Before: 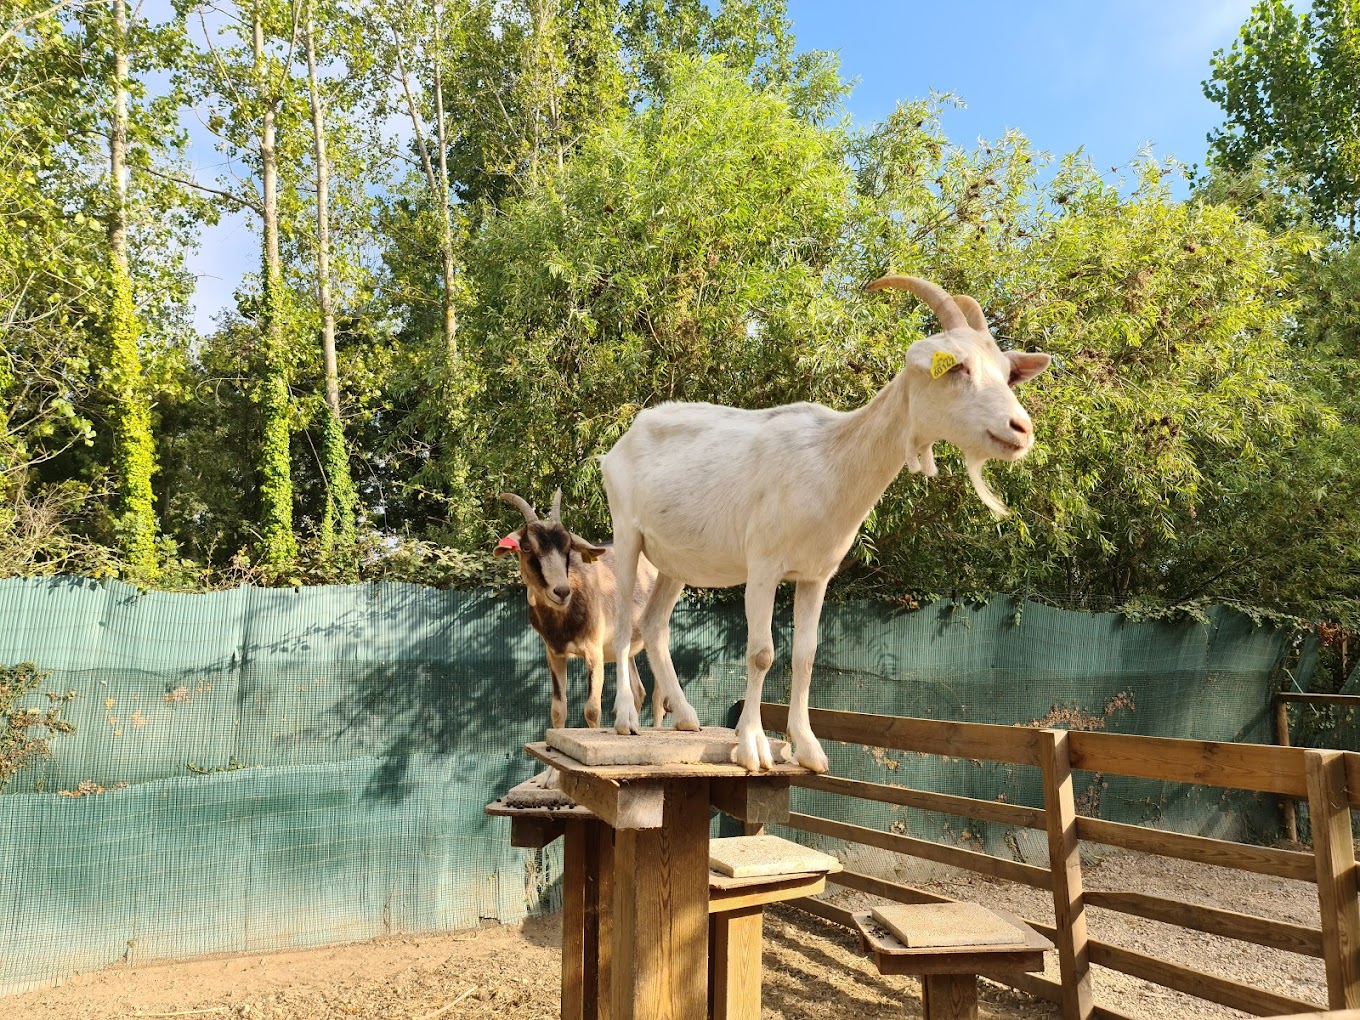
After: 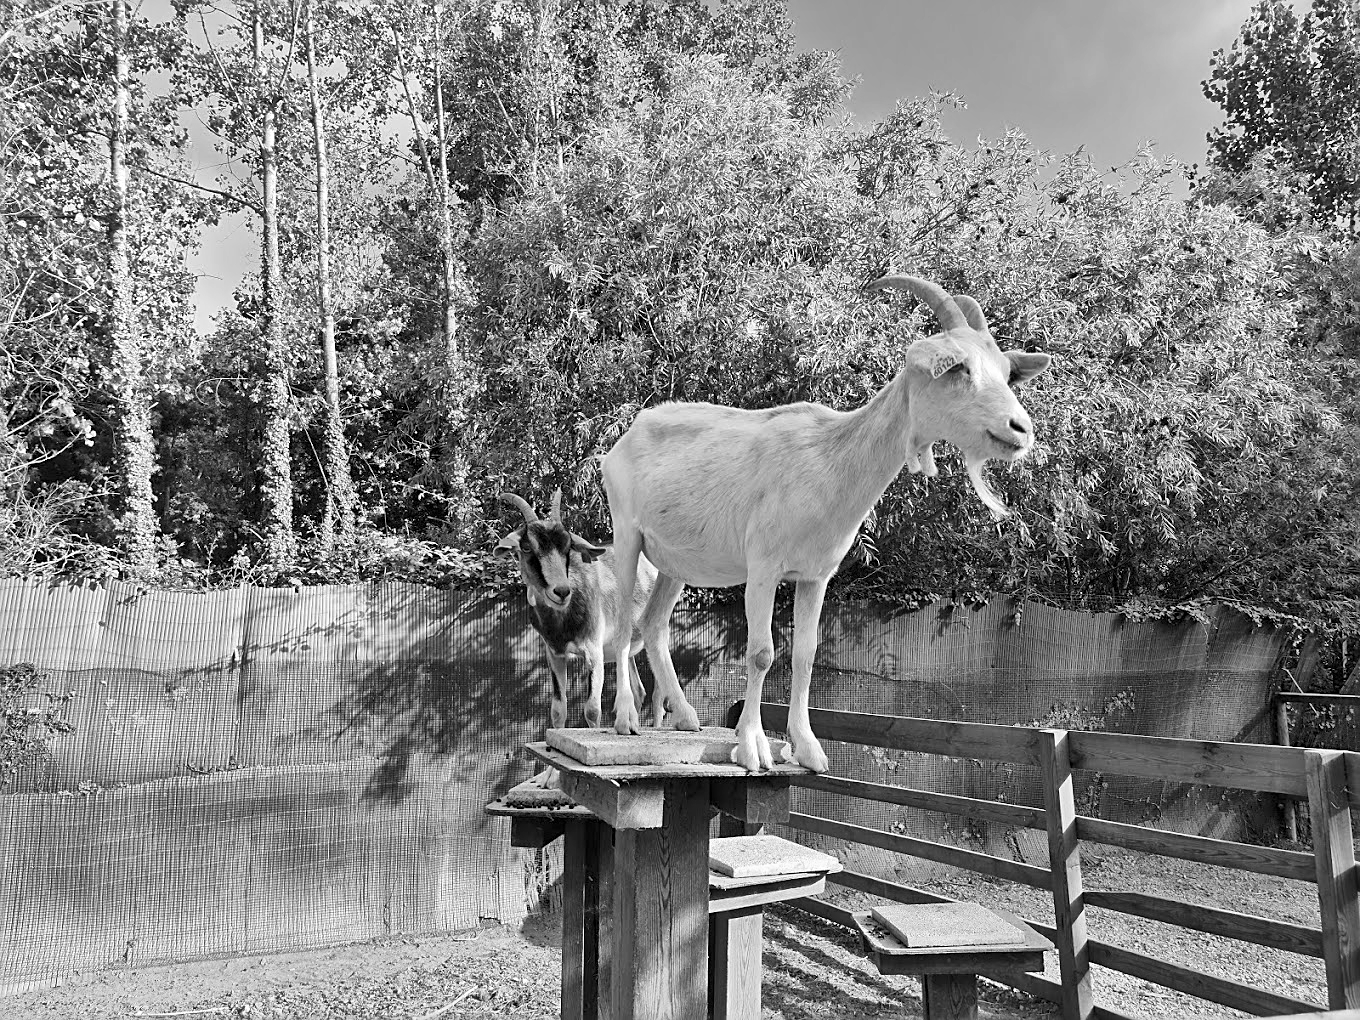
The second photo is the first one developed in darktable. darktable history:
sharpen: radius 1.967
shadows and highlights: soften with gaussian
local contrast: mode bilateral grid, contrast 30, coarseness 25, midtone range 0.2
monochrome: a 30.25, b 92.03
